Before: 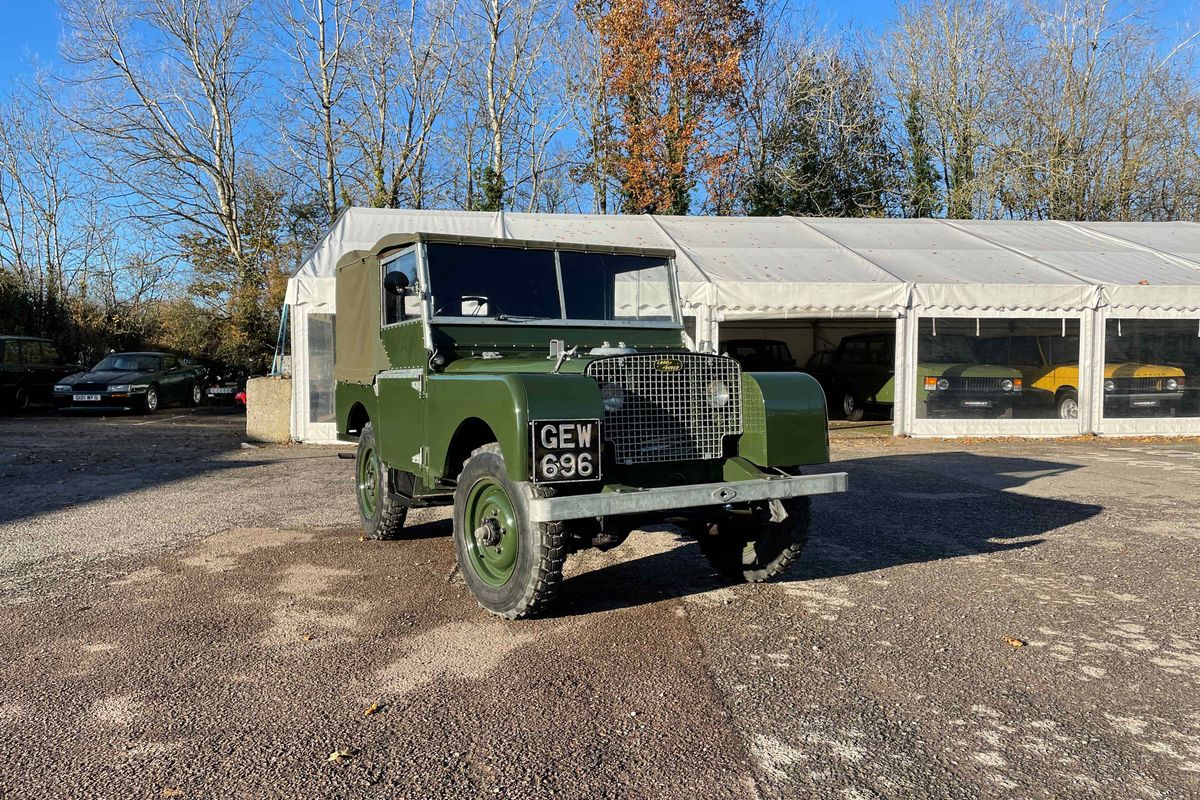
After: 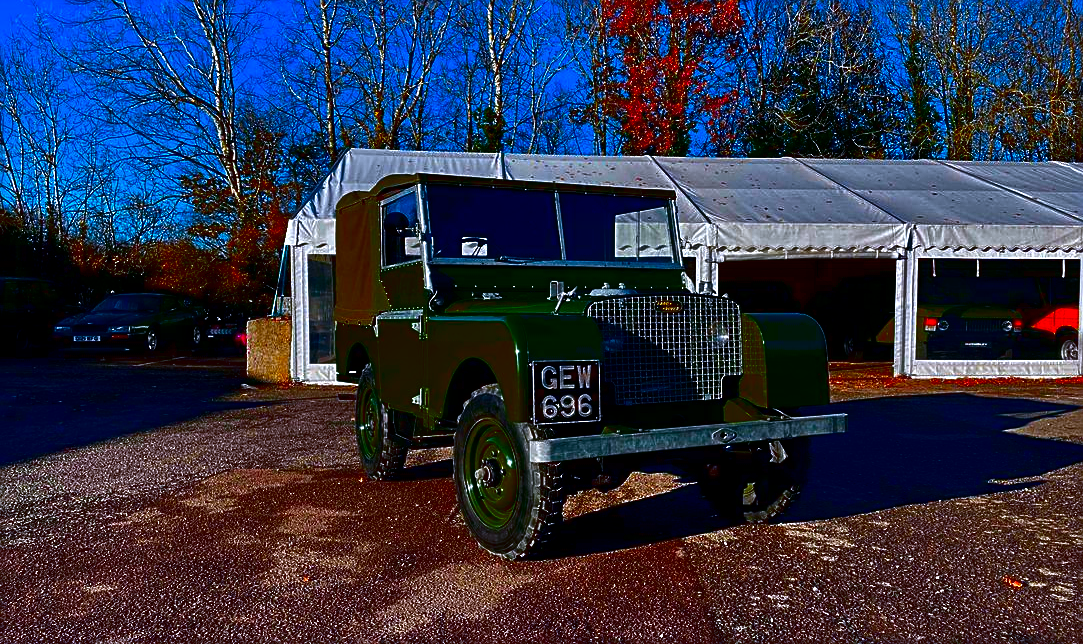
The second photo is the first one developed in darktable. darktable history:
haze removal: on, module defaults
contrast brightness saturation: brightness -1, saturation 1
crop: top 7.49%, right 9.717%, bottom 11.943%
sharpen: on, module defaults
color zones: curves: ch1 [(0.24, 0.629) (0.75, 0.5)]; ch2 [(0.255, 0.454) (0.745, 0.491)], mix 102.12%
white balance: red 0.967, blue 1.119, emerald 0.756
